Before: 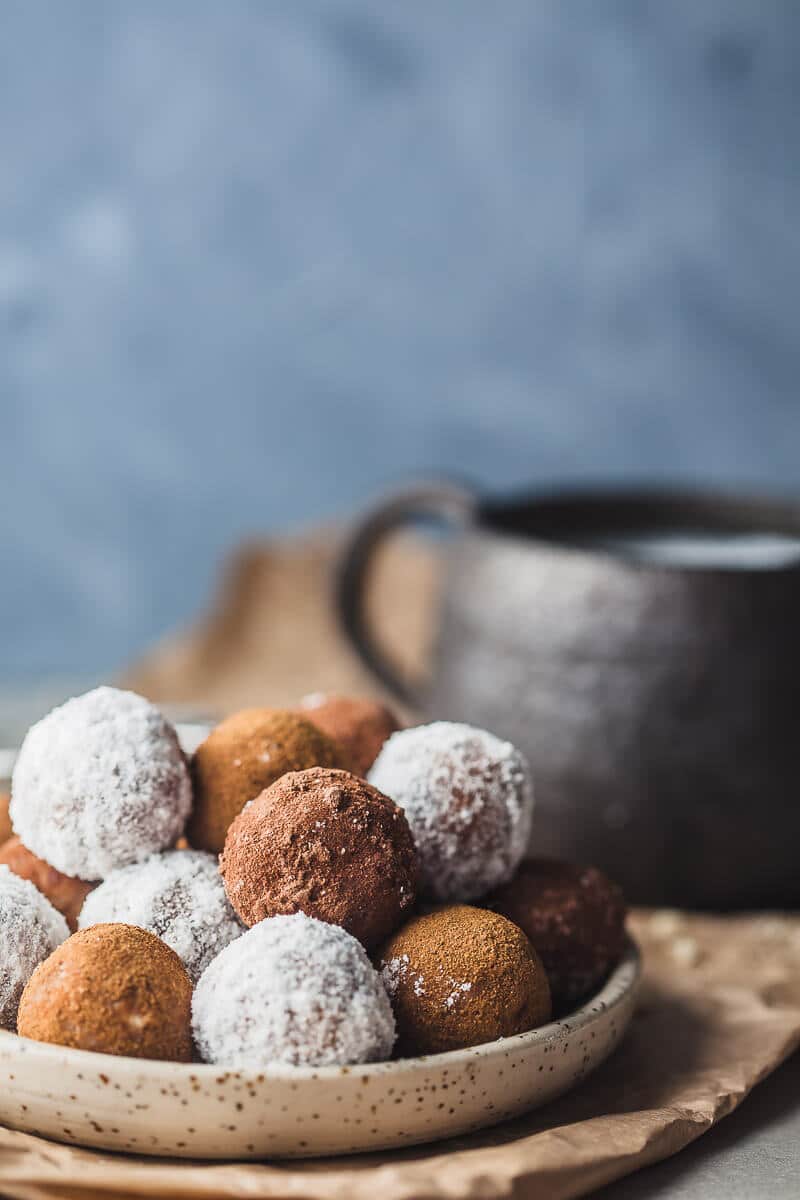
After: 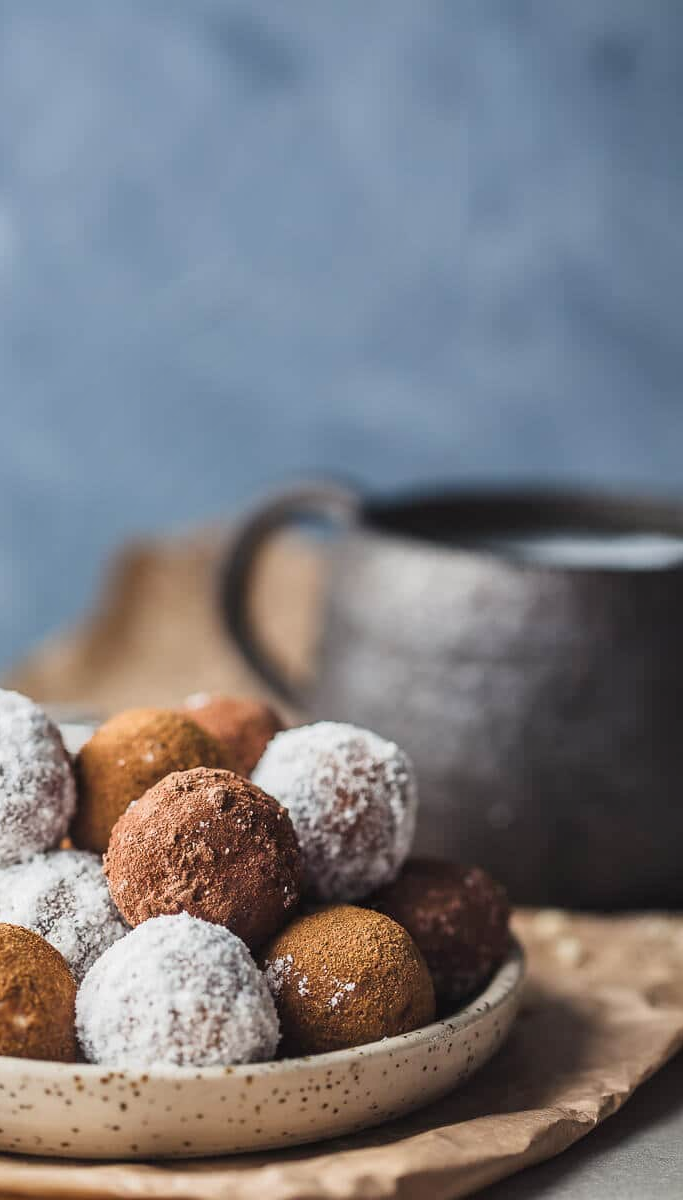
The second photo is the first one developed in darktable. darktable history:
levels: black 0.039%
shadows and highlights: soften with gaussian
crop and rotate: left 14.555%
